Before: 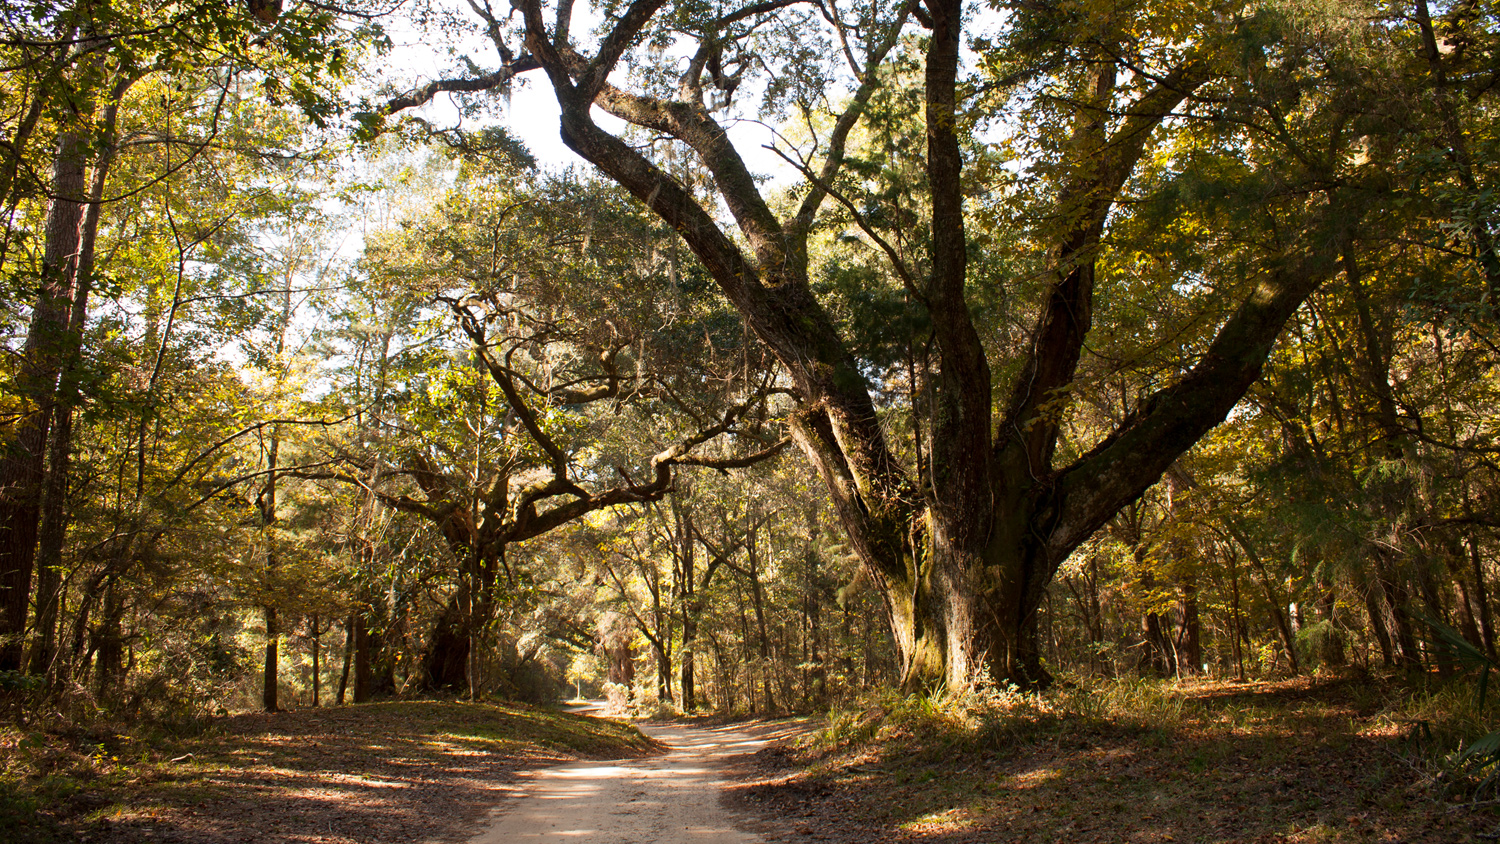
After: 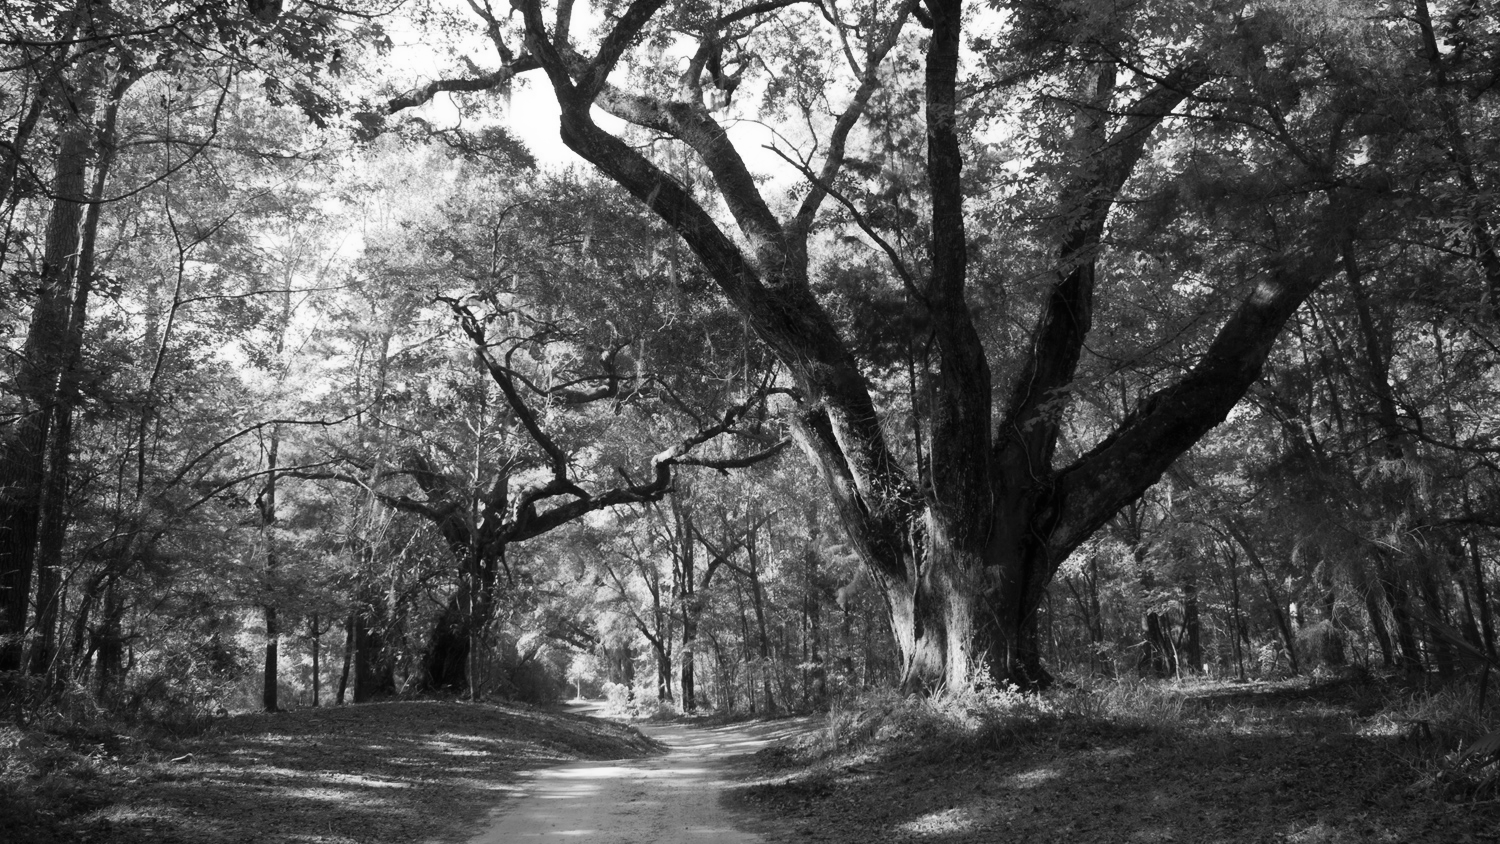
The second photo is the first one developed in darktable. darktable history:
contrast equalizer: octaves 7, y [[0.502, 0.505, 0.512, 0.529, 0.564, 0.588], [0.5 ×6], [0.502, 0.505, 0.512, 0.529, 0.564, 0.588], [0, 0.001, 0.001, 0.004, 0.008, 0.011], [0, 0.001, 0.001, 0.004, 0.008, 0.011]], mix -1
monochrome: on, module defaults
